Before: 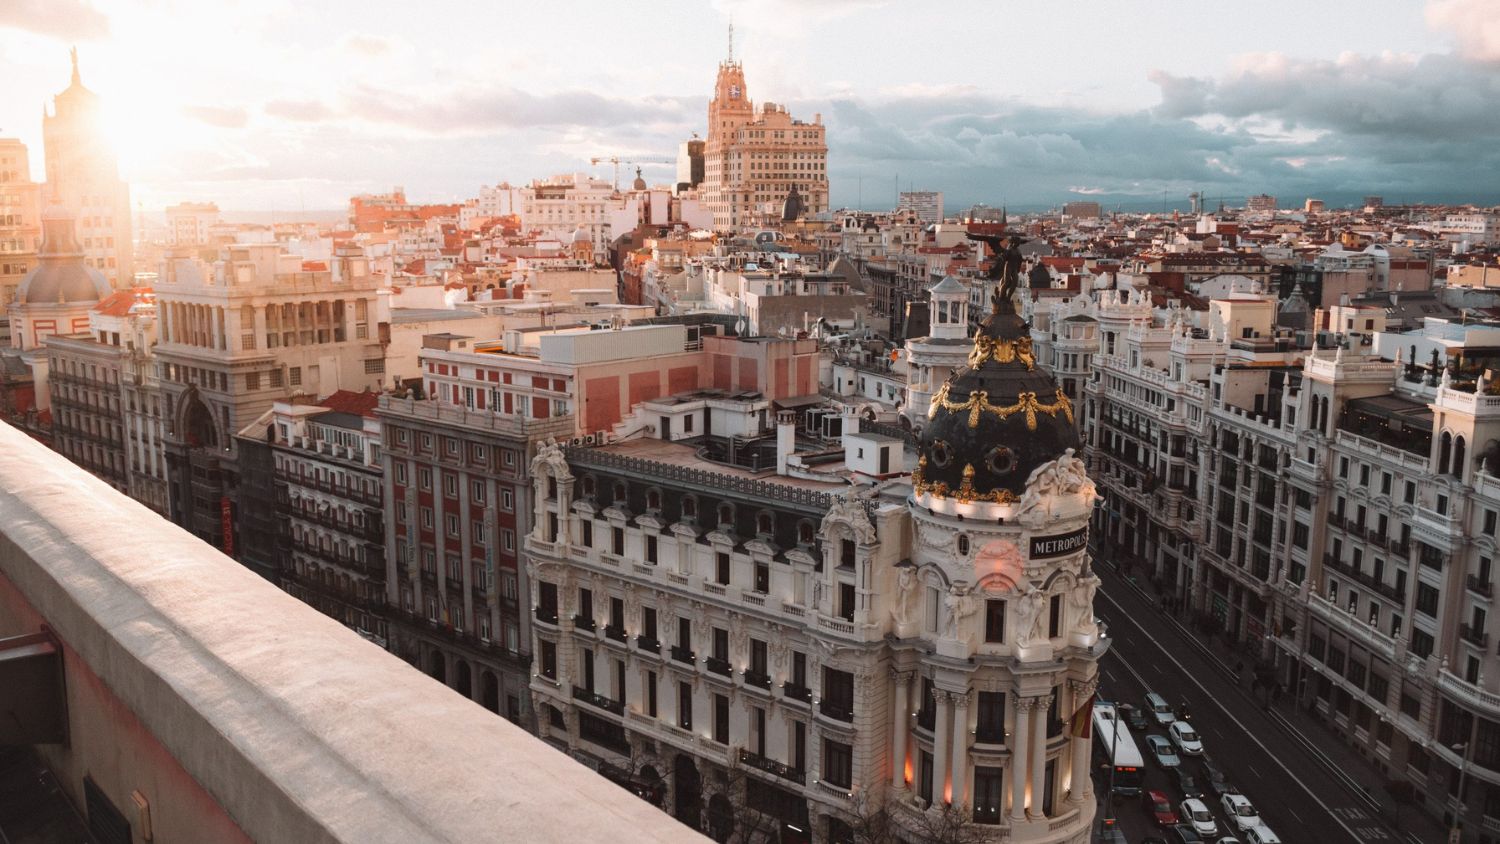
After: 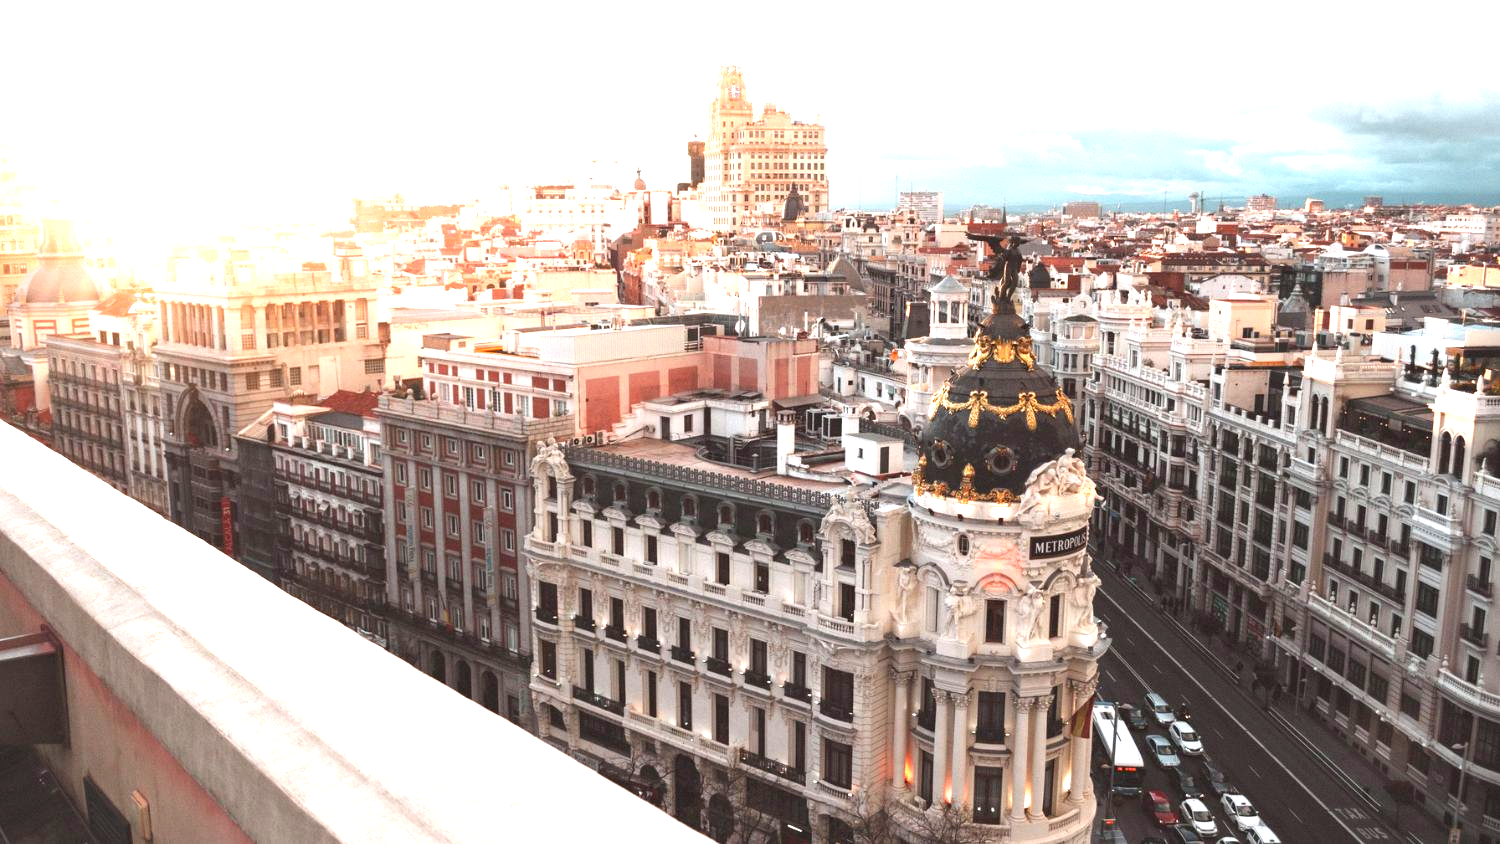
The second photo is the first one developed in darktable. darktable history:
exposure: exposure 1.503 EV, compensate highlight preservation false
